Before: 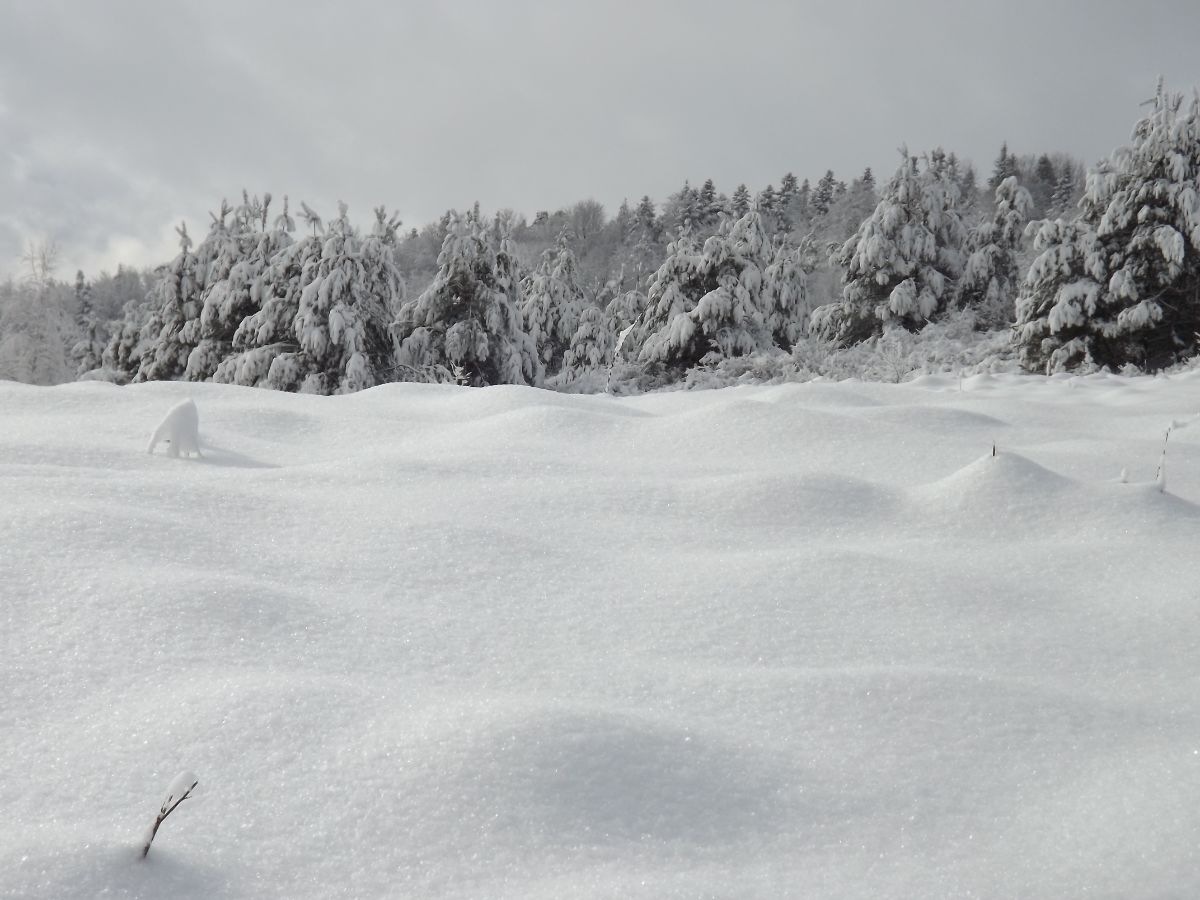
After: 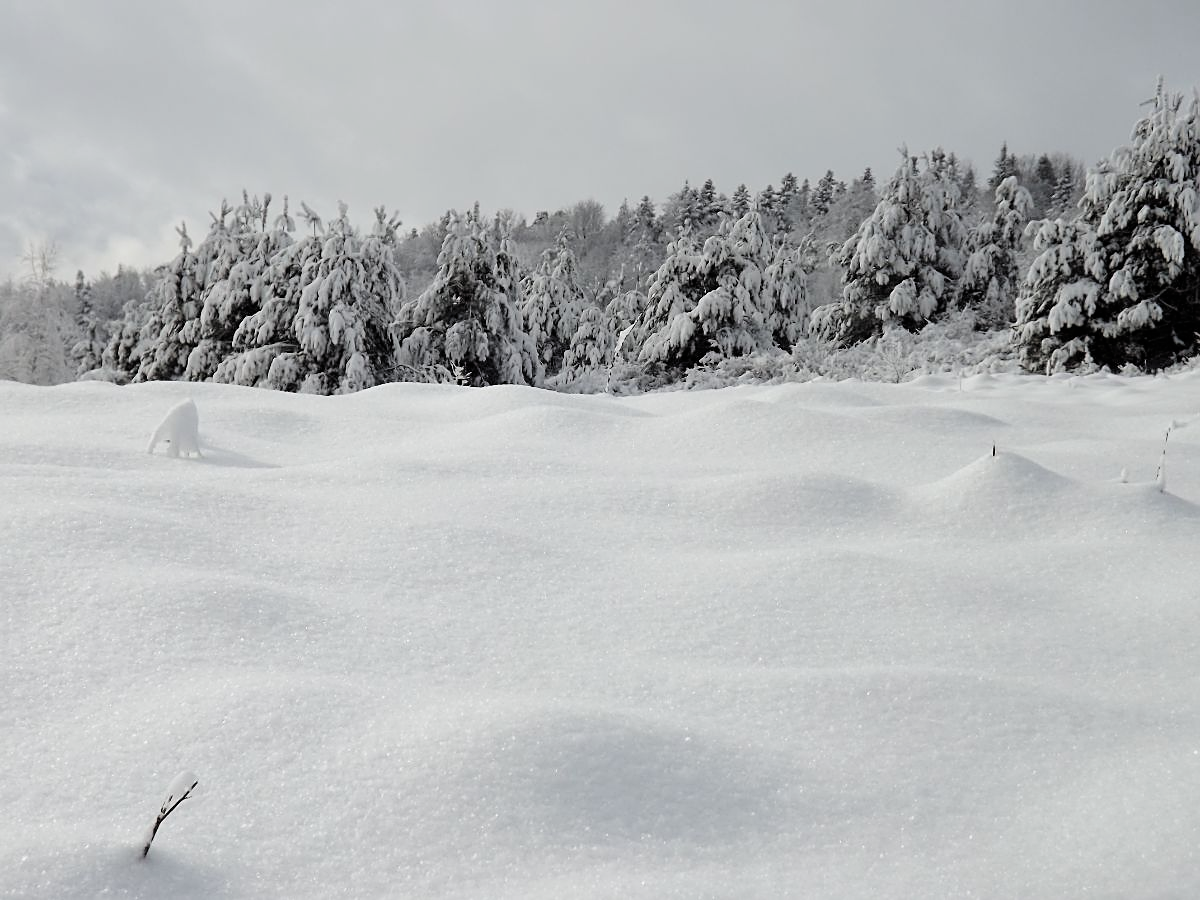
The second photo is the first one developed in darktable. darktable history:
sharpen: on, module defaults
exposure: exposure 0.081 EV, compensate highlight preservation false
filmic rgb: black relative exposure -5 EV, white relative exposure 3.2 EV, hardness 3.42, contrast 1.2, highlights saturation mix -50%
